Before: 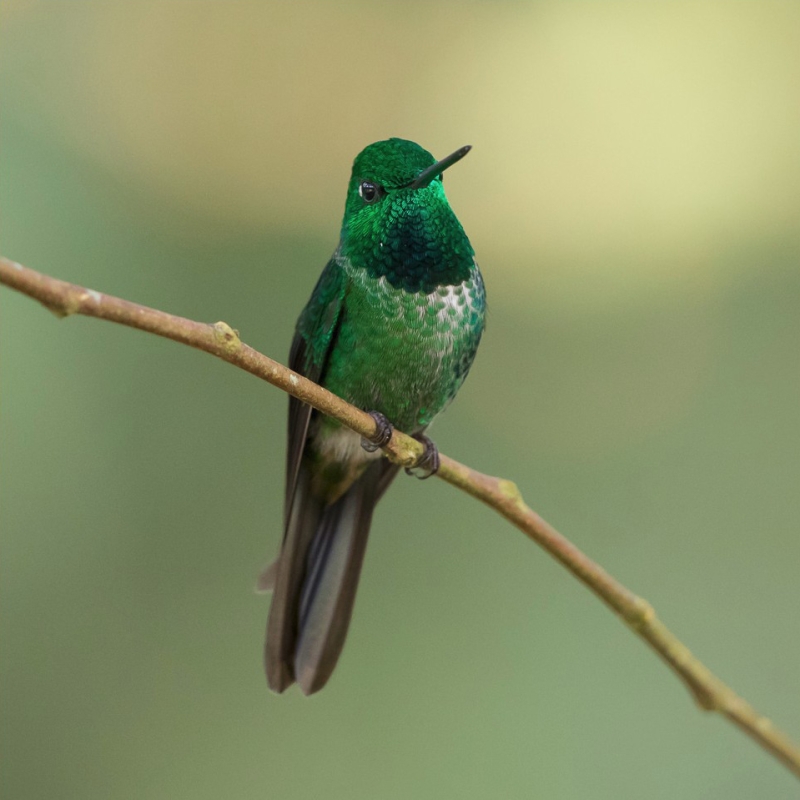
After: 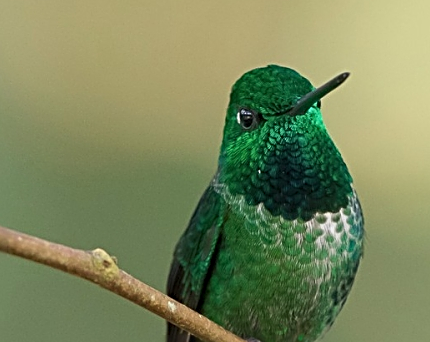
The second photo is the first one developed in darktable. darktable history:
sharpen: radius 2.588, amount 0.682
crop: left 15.284%, top 9.162%, right 30.917%, bottom 48.06%
